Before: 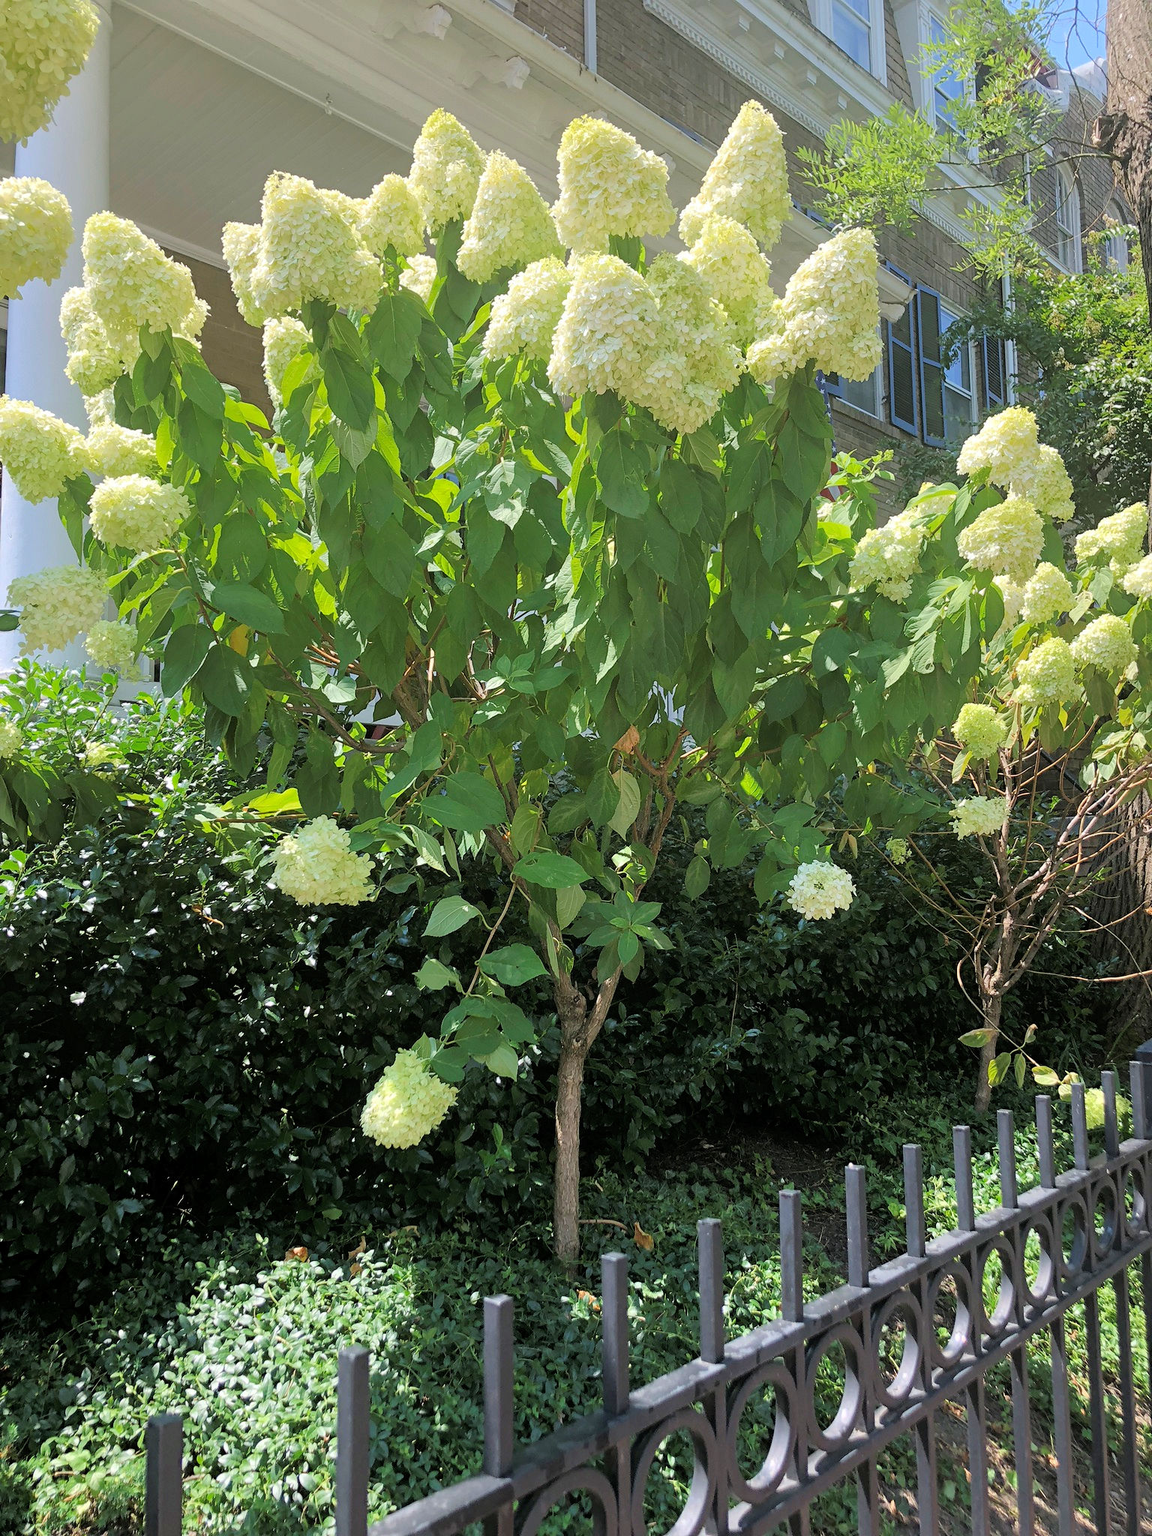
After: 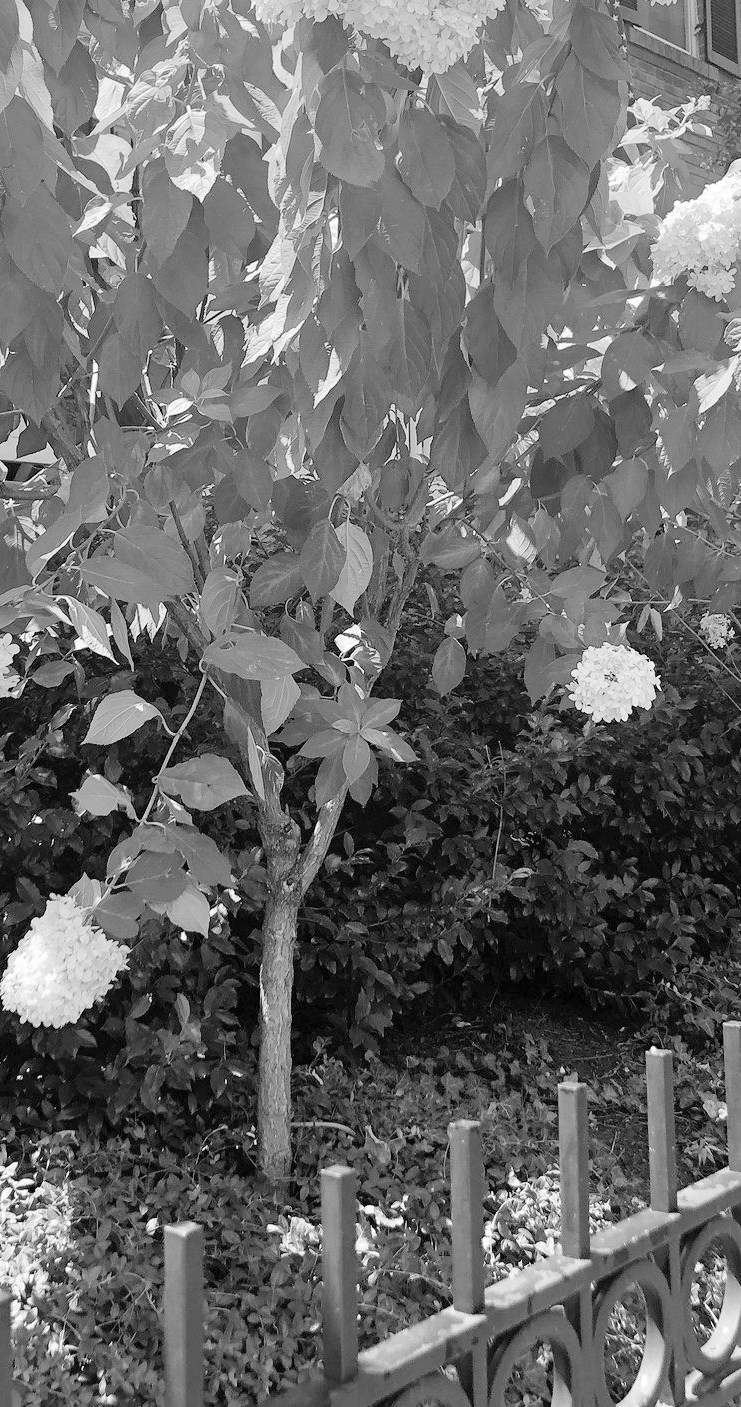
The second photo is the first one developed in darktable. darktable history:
monochrome: on, module defaults
tone equalizer: on, module defaults
contrast brightness saturation: contrast 0.14, brightness 0.21
crop: left 31.379%, top 24.658%, right 20.326%, bottom 6.628%
